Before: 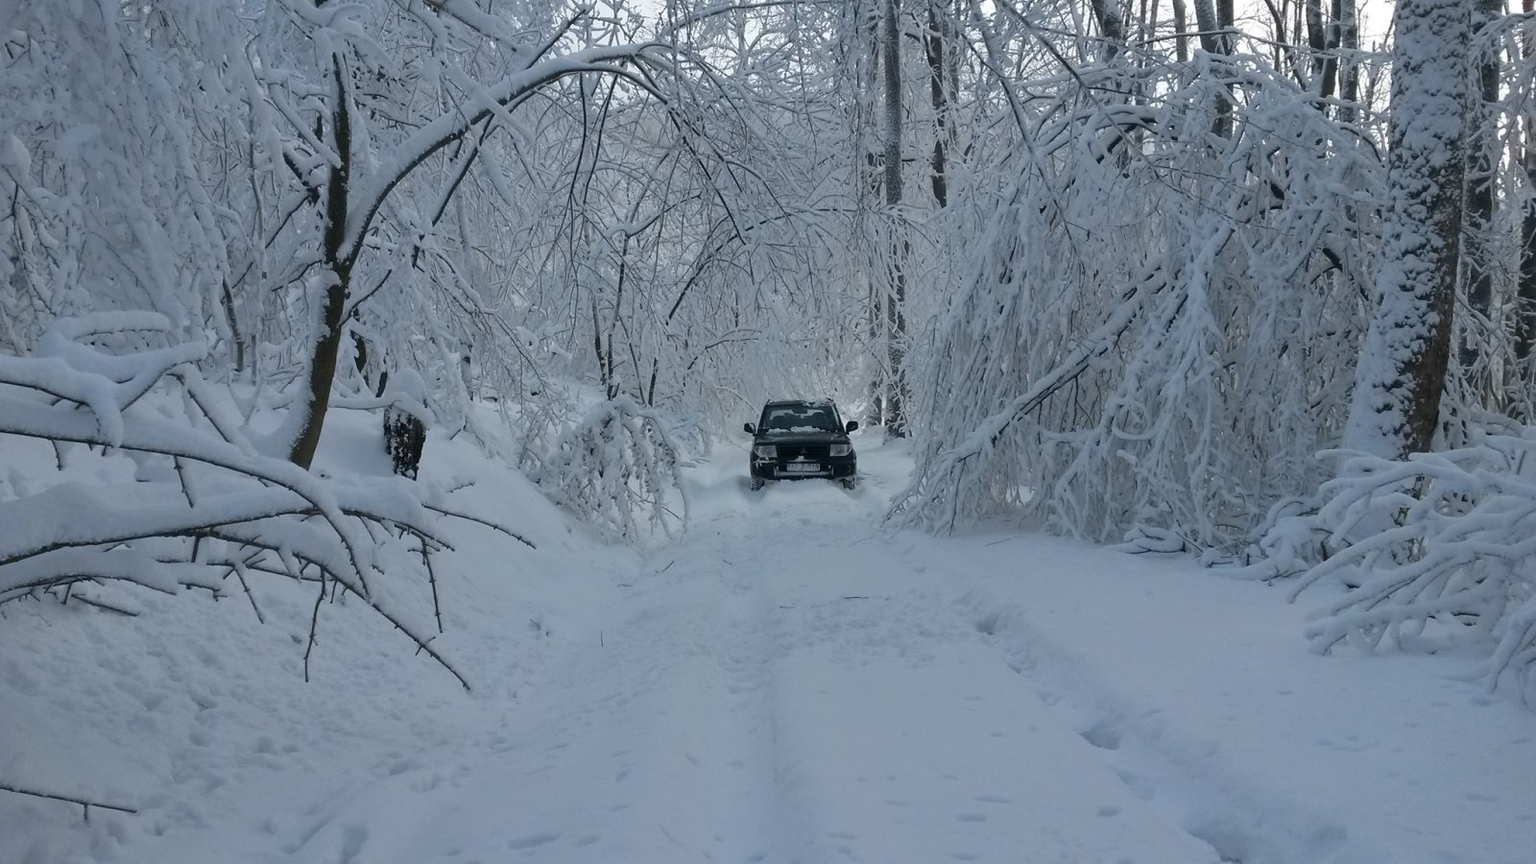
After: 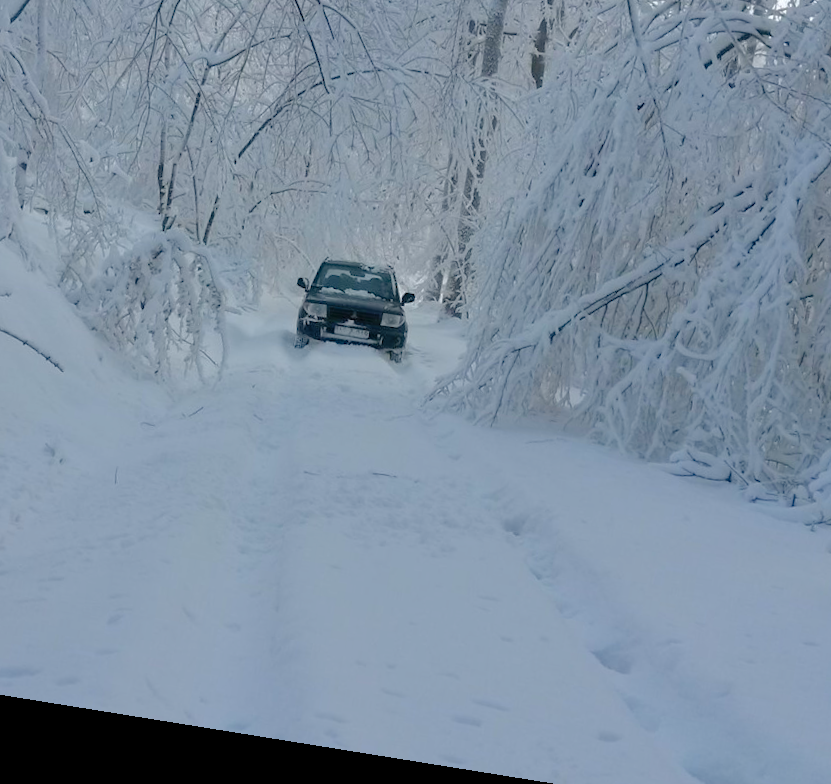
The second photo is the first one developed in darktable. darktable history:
tone curve: curves: ch0 [(0, 0) (0.004, 0.008) (0.077, 0.156) (0.169, 0.29) (0.774, 0.774) (1, 1)], color space Lab, linked channels, preserve colors none
rotate and perspective: rotation 9.12°, automatic cropping off
crop: left 31.379%, top 24.658%, right 20.326%, bottom 6.628%
